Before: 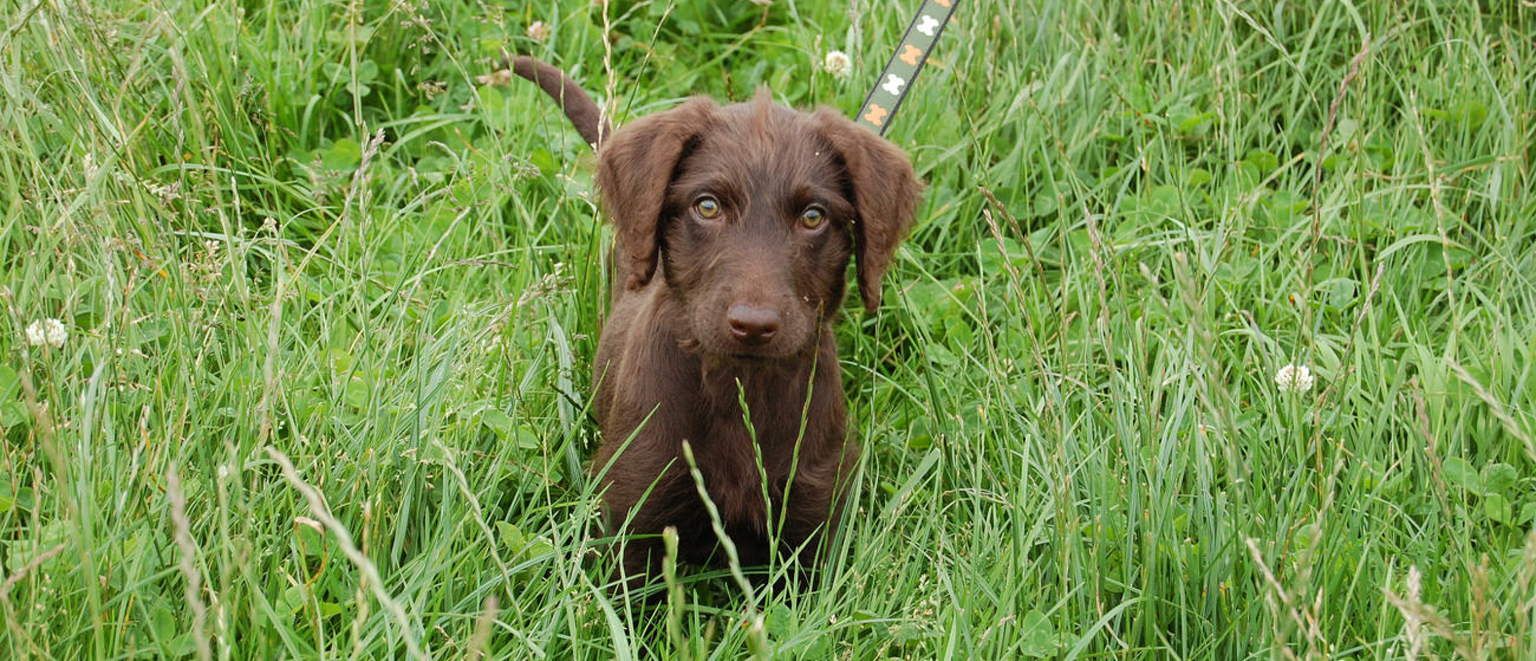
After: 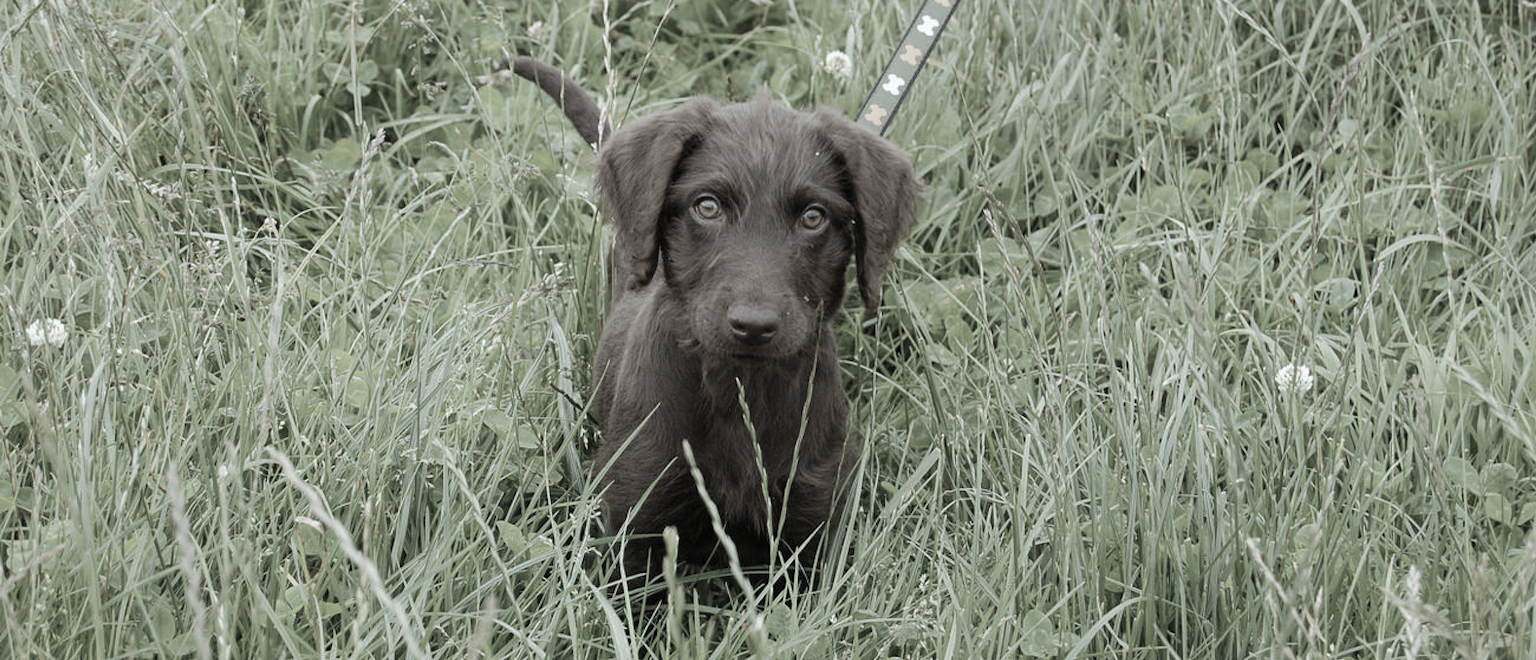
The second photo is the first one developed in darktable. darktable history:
color correction: saturation 0.2
color balance rgb: perceptual saturation grading › global saturation 20%, global vibrance 20%
white balance: red 0.925, blue 1.046
